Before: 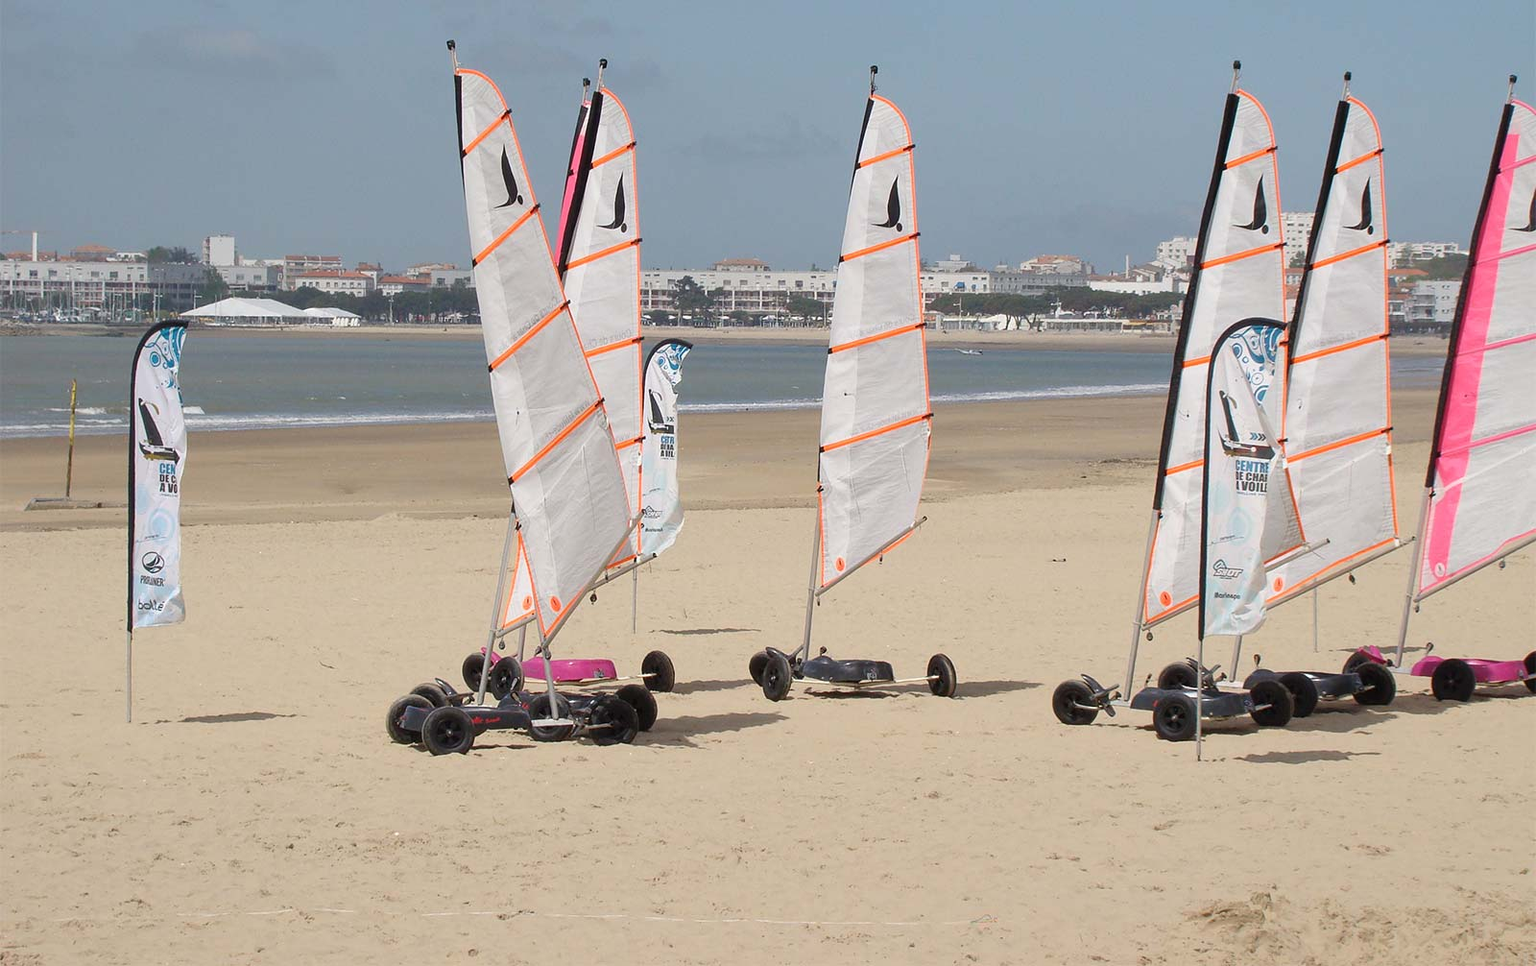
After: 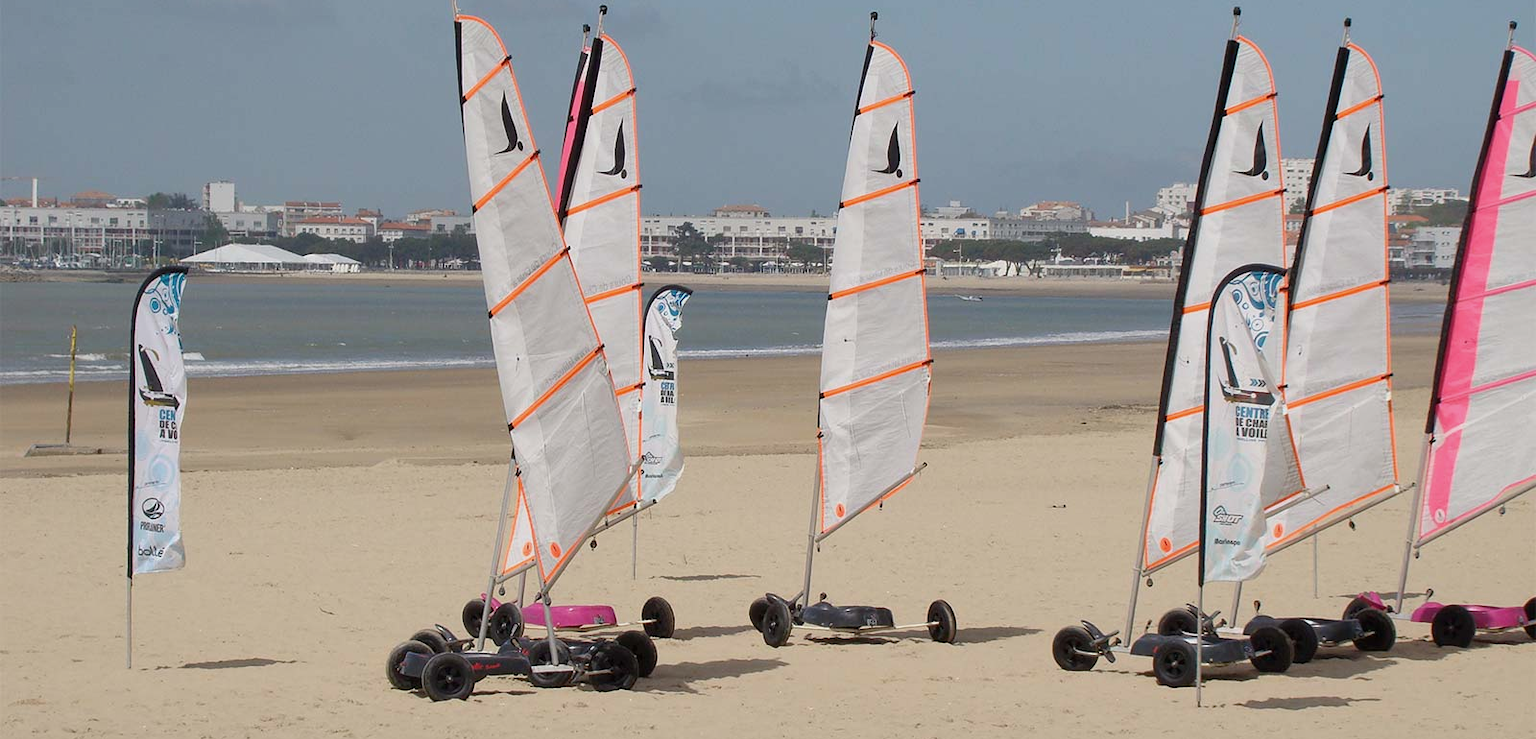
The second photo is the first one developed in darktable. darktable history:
crop: top 5.595%, bottom 17.82%
exposure: black level correction 0.001, exposure -0.203 EV, compensate highlight preservation false
